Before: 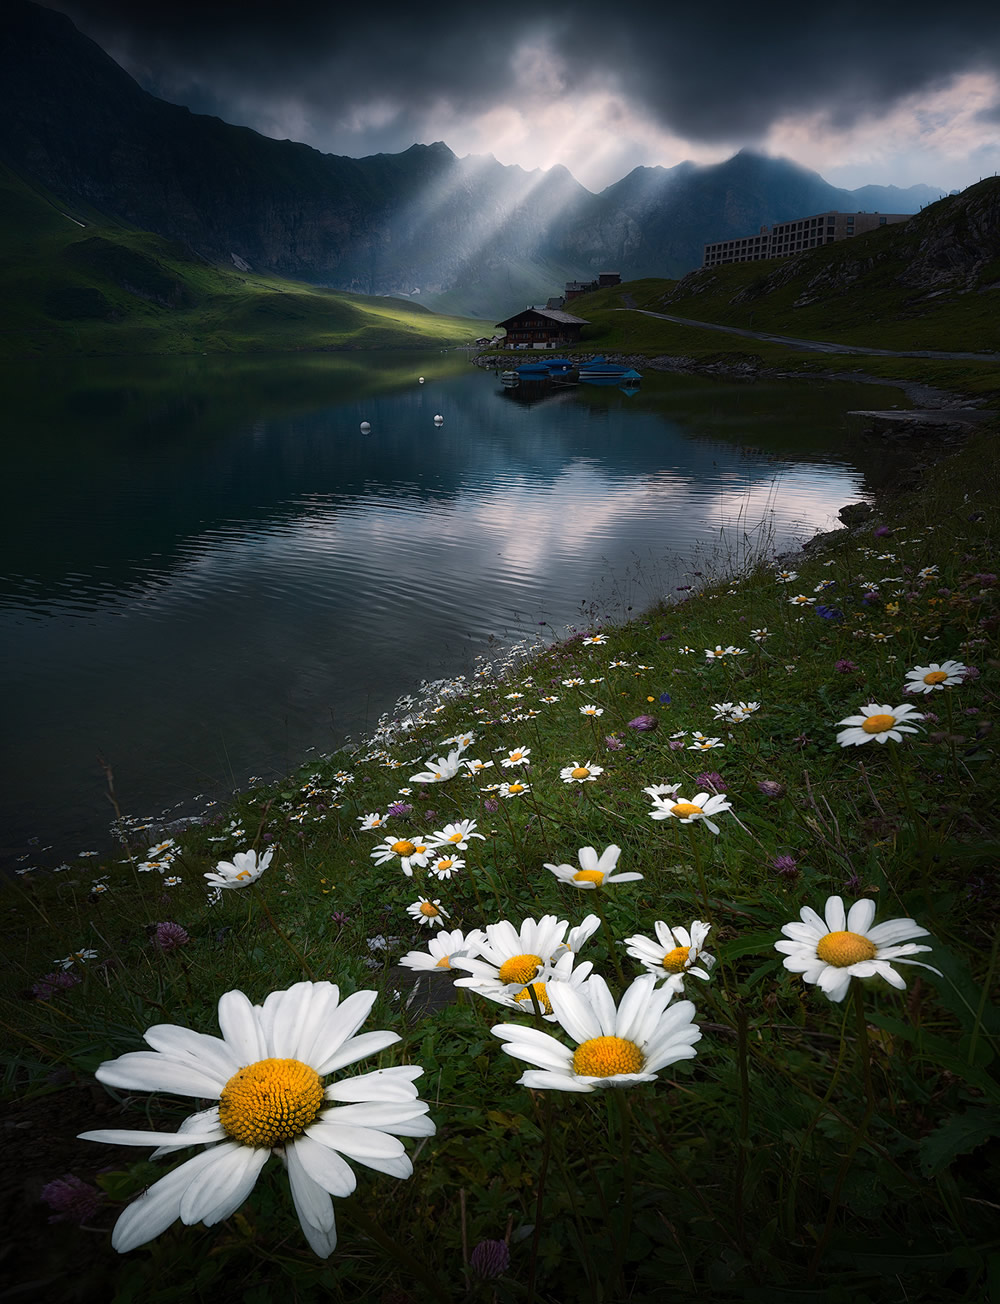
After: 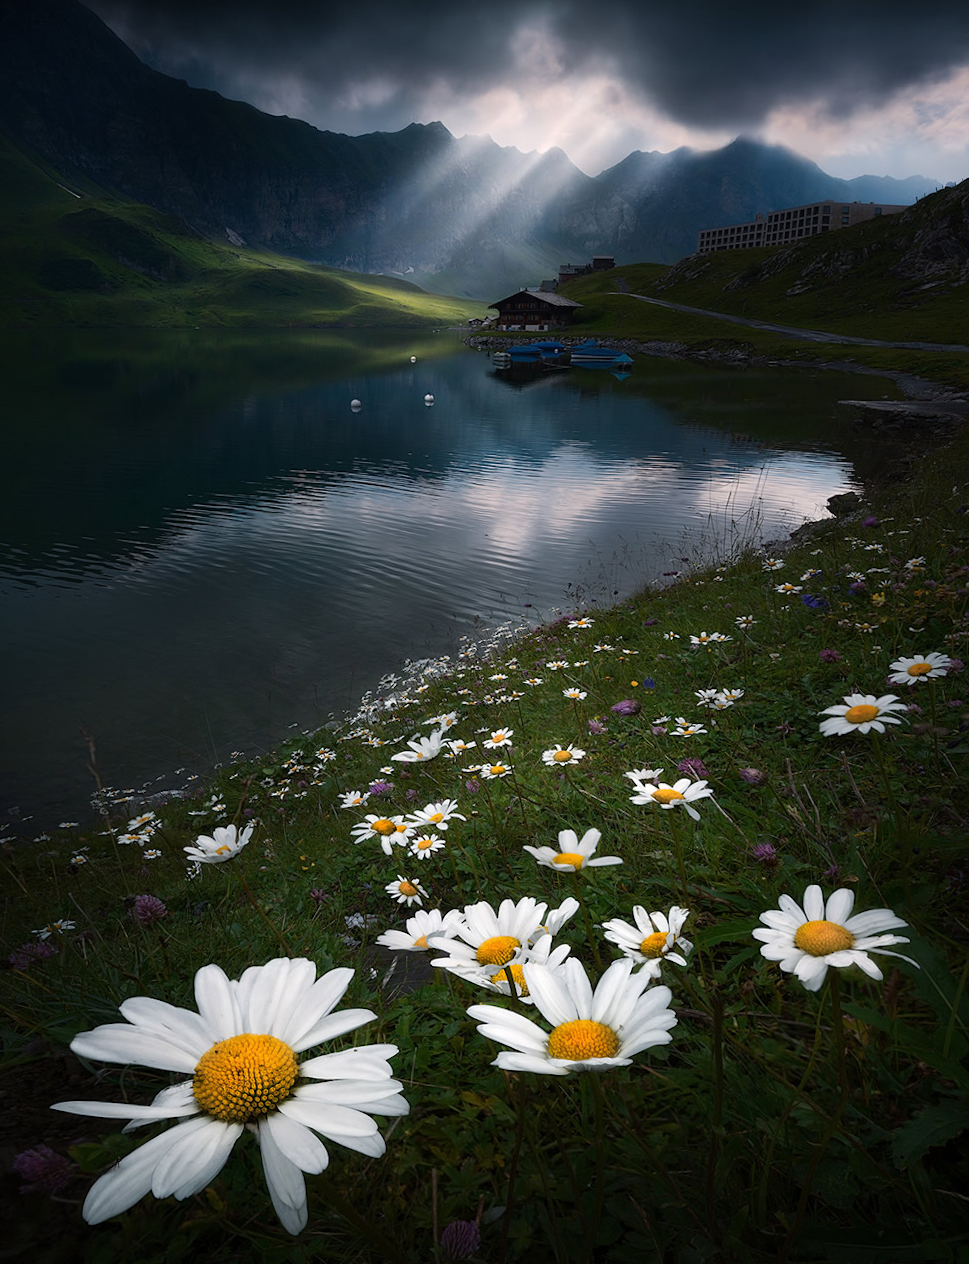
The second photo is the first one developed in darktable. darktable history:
crop and rotate: angle -1.39°
tone equalizer: -8 EV 0.049 EV
